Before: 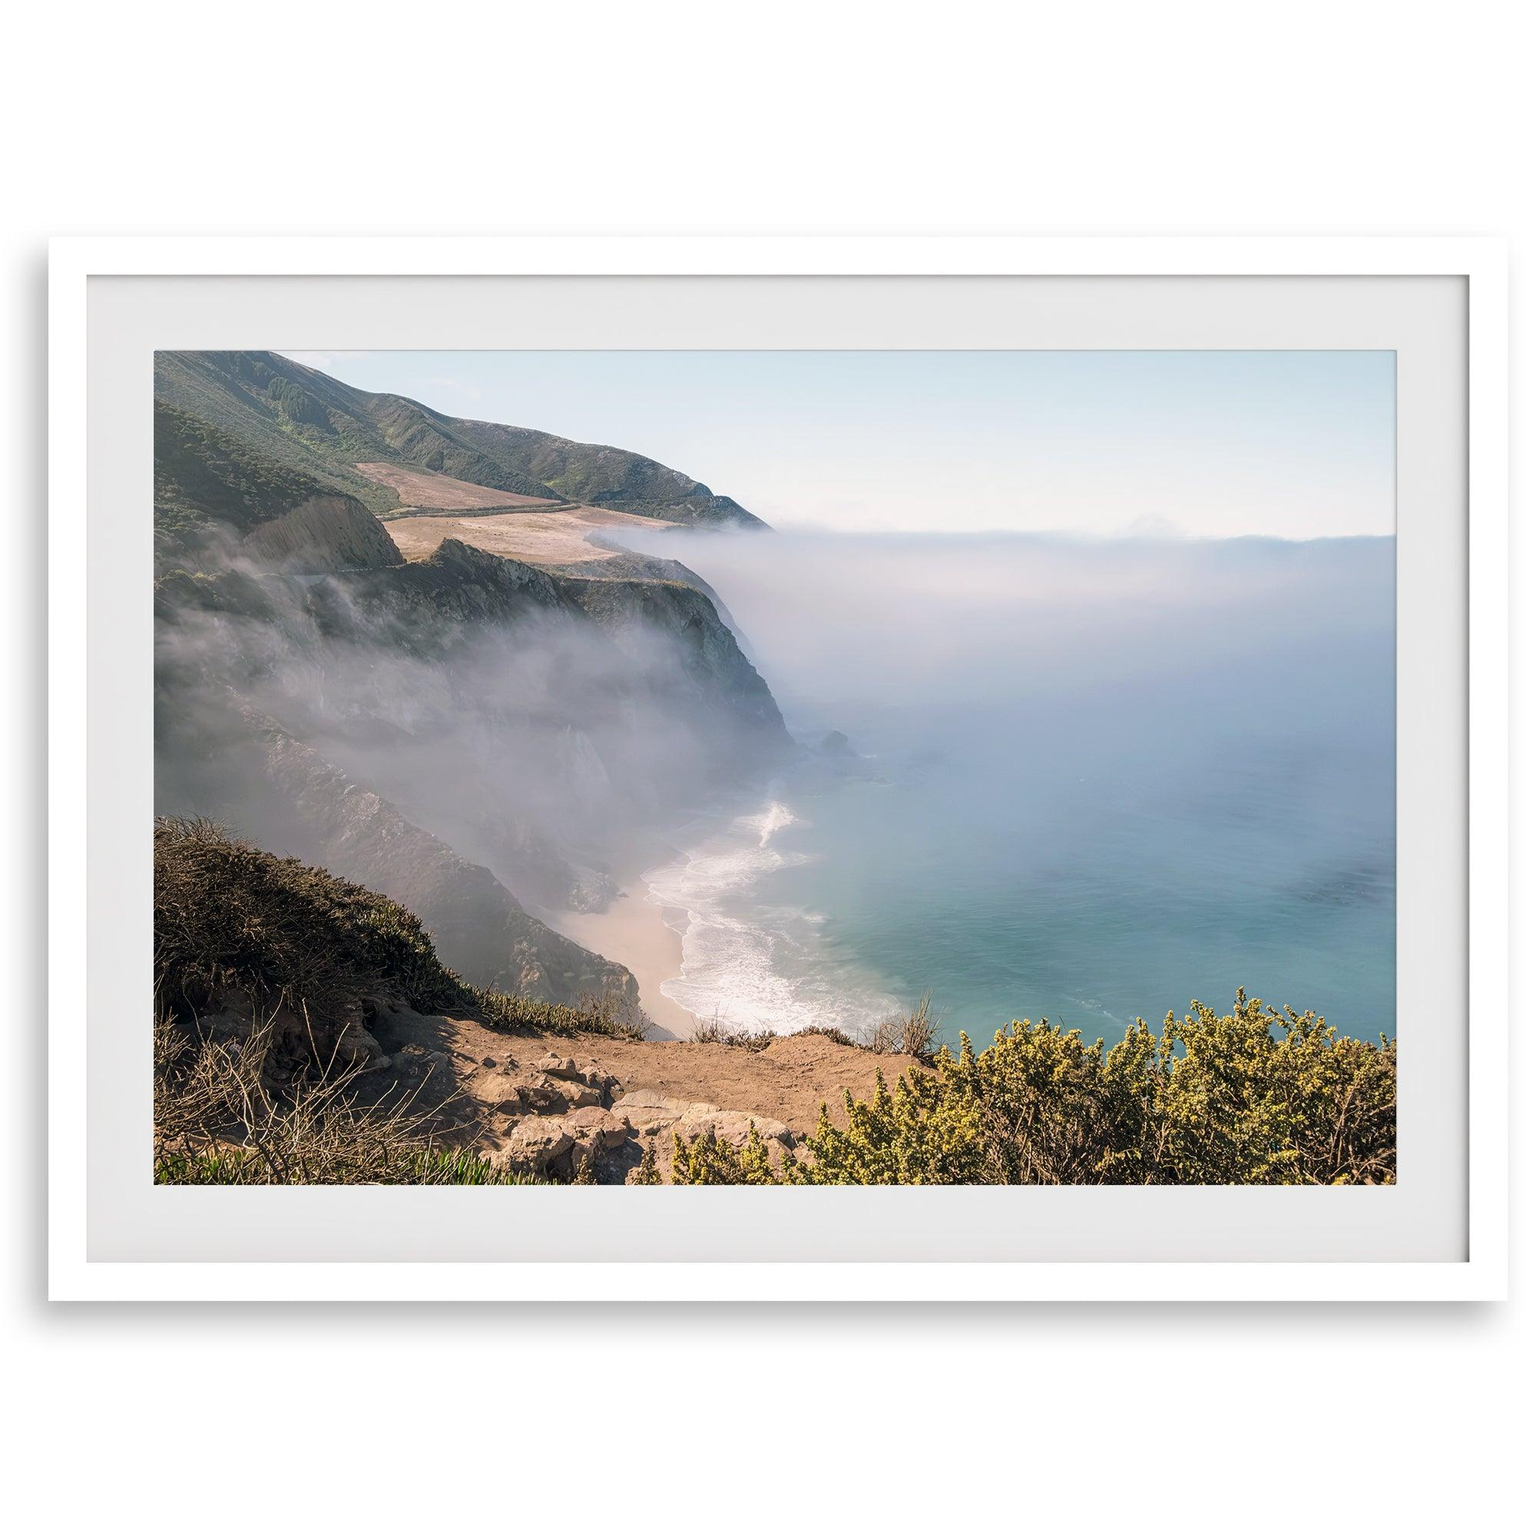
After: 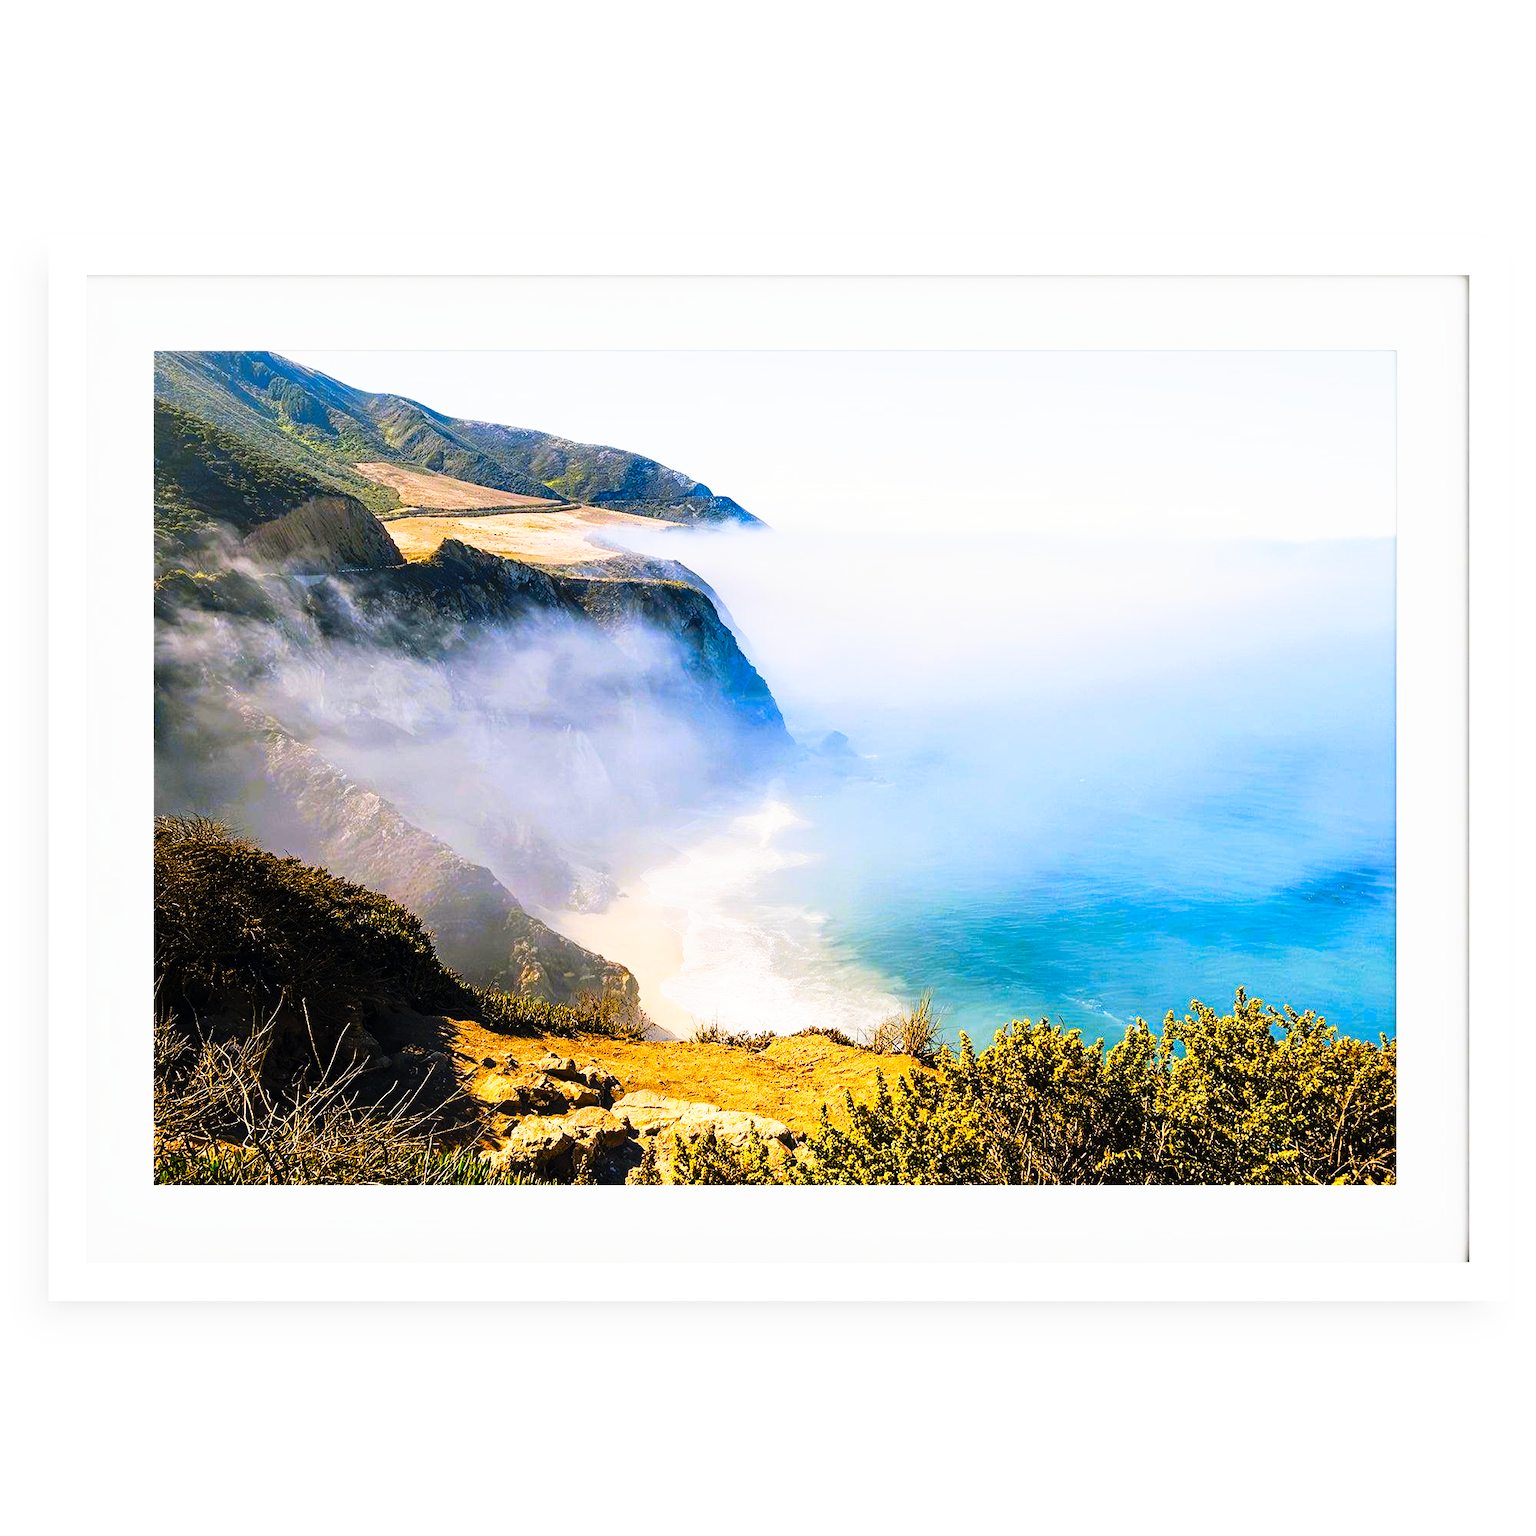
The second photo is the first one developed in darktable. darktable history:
color contrast: green-magenta contrast 1.12, blue-yellow contrast 1.95, unbound 0
tone curve: curves: ch0 [(0, 0) (0.003, 0.003) (0.011, 0.006) (0.025, 0.01) (0.044, 0.015) (0.069, 0.02) (0.1, 0.027) (0.136, 0.036) (0.177, 0.05) (0.224, 0.07) (0.277, 0.12) (0.335, 0.208) (0.399, 0.334) (0.468, 0.473) (0.543, 0.636) (0.623, 0.795) (0.709, 0.907) (0.801, 0.97) (0.898, 0.989) (1, 1)], preserve colors none
